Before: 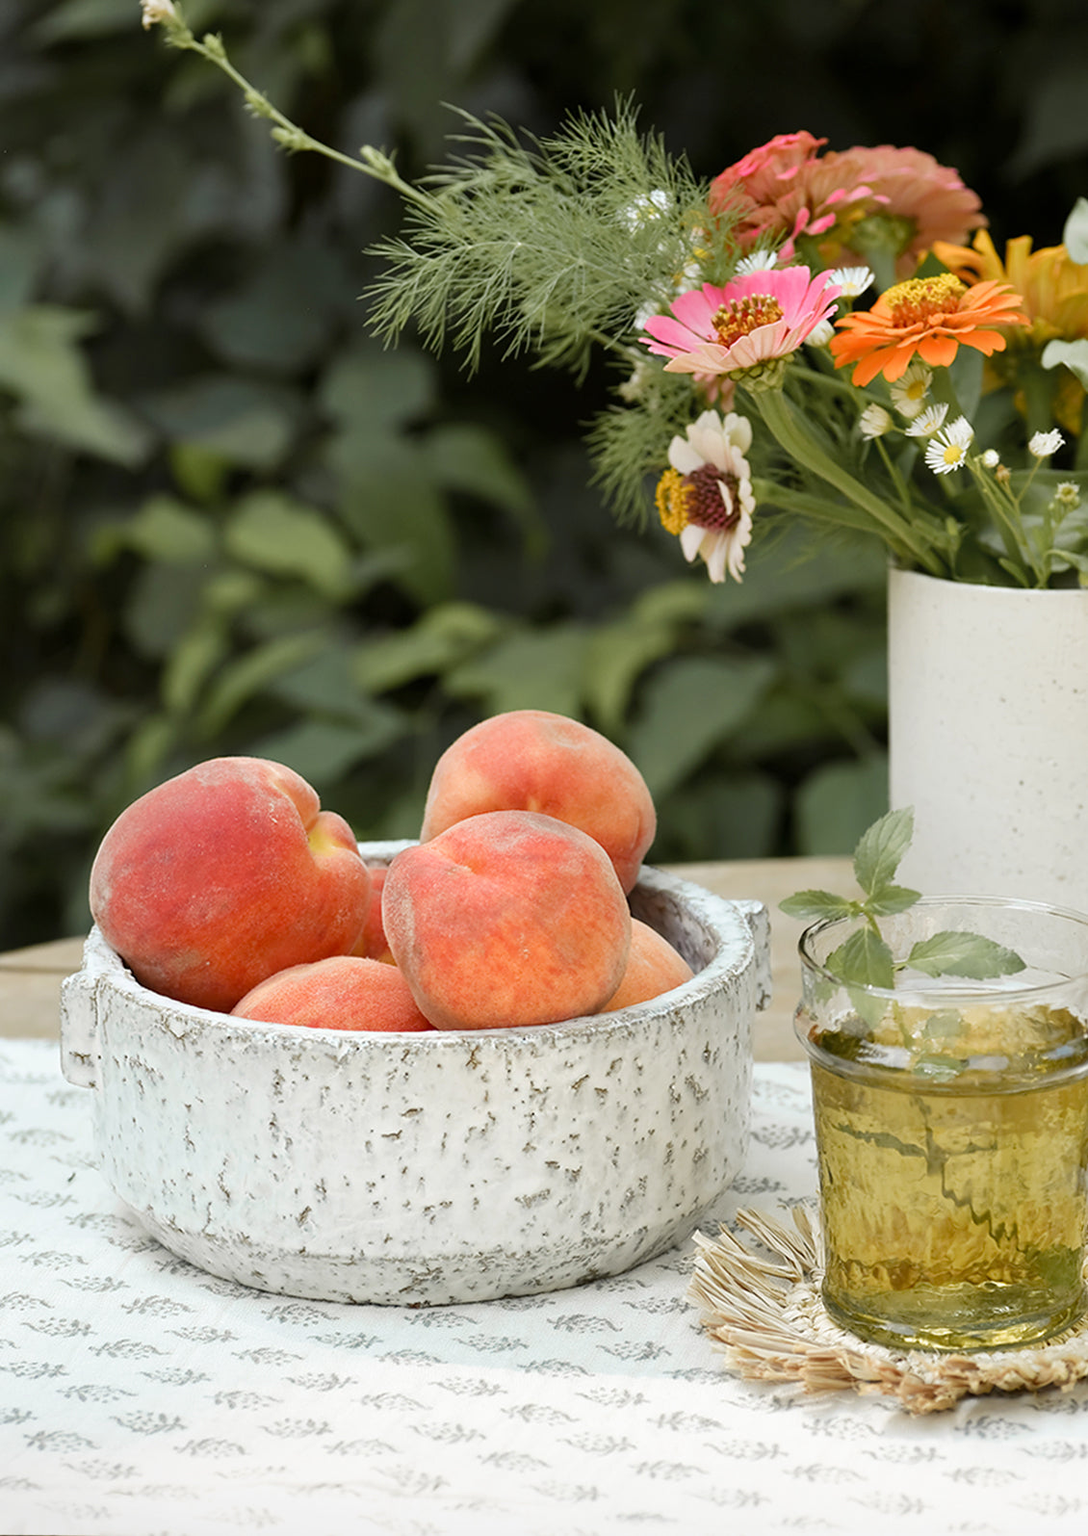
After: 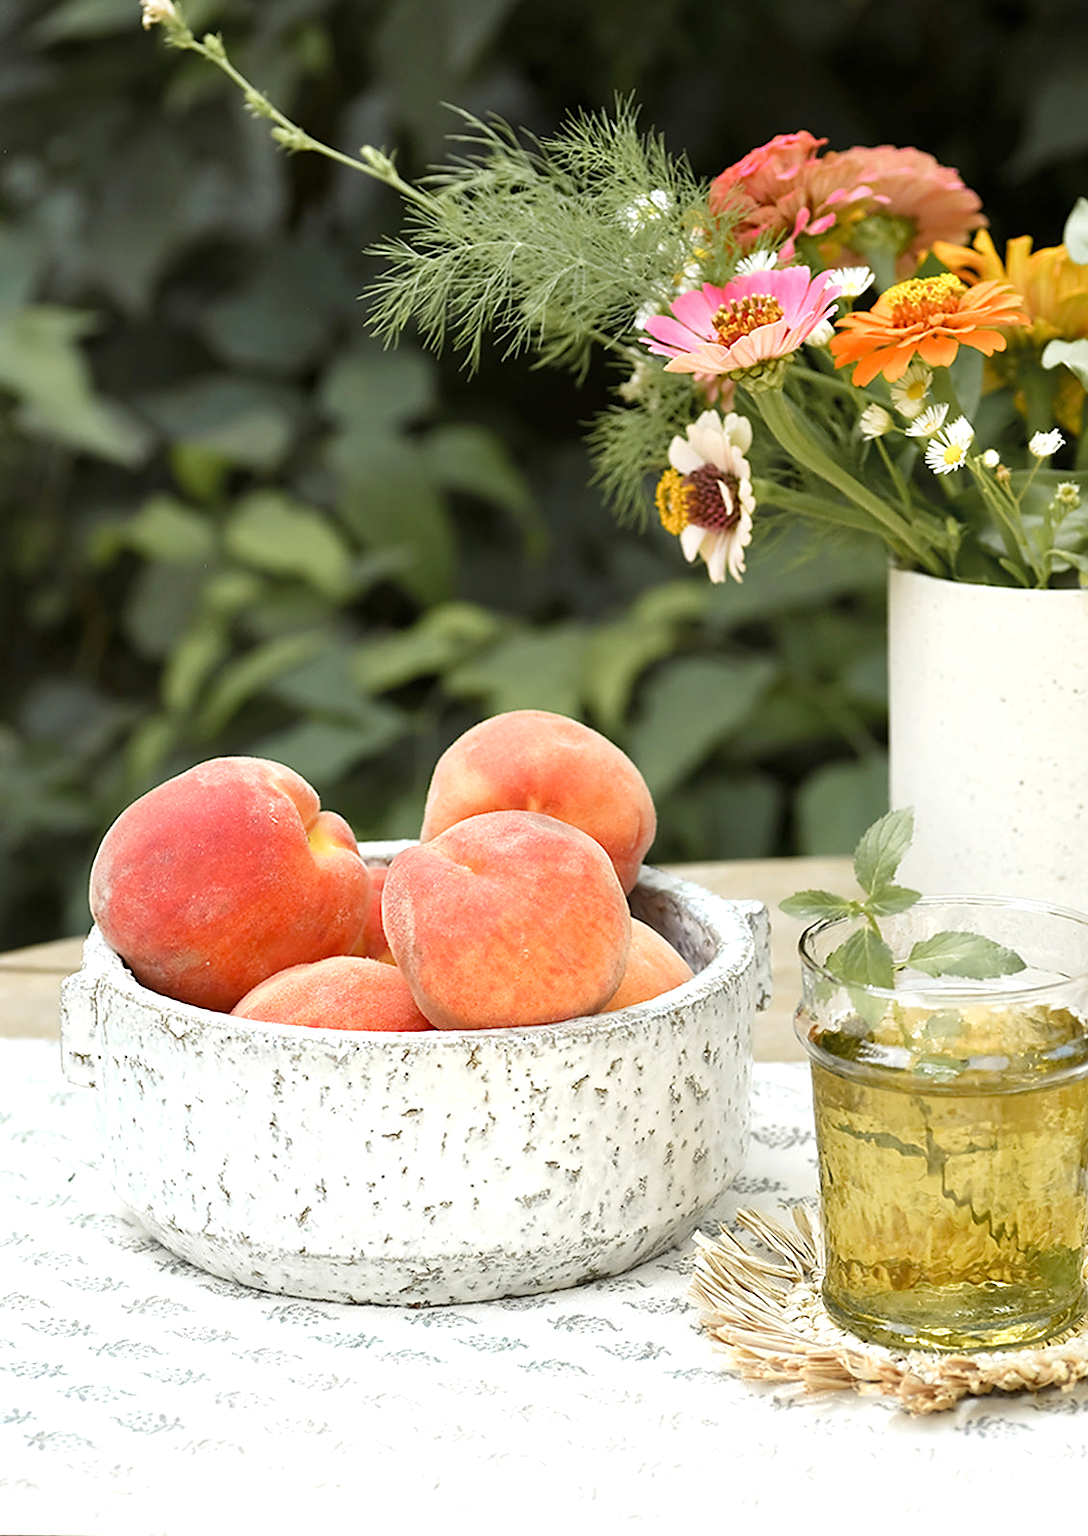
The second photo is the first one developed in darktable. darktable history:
sharpen: radius 1.818, amount 0.397, threshold 1.468
exposure: black level correction 0, exposure 0.499 EV, compensate highlight preservation false
